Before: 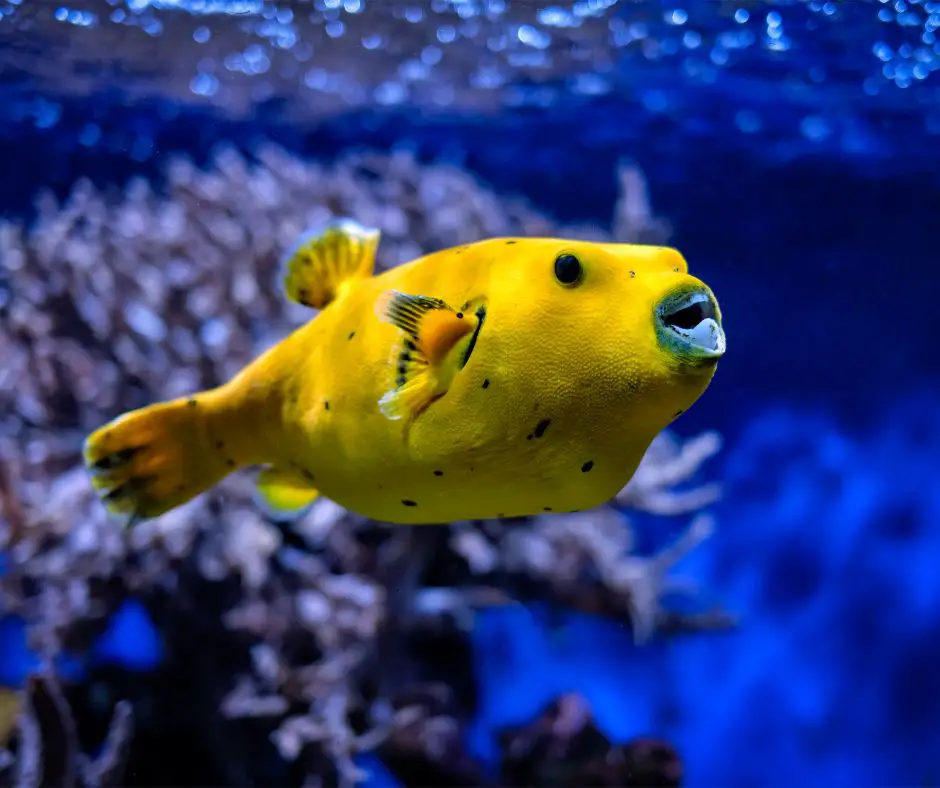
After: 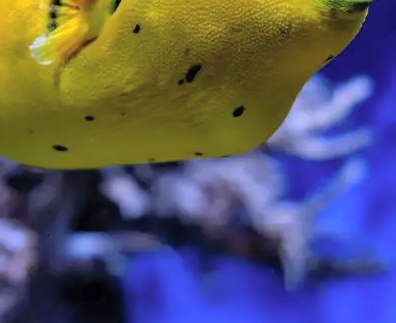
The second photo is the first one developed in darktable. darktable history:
crop: left 37.221%, top 45.169%, right 20.63%, bottom 13.777%
contrast brightness saturation: brightness 0.15
